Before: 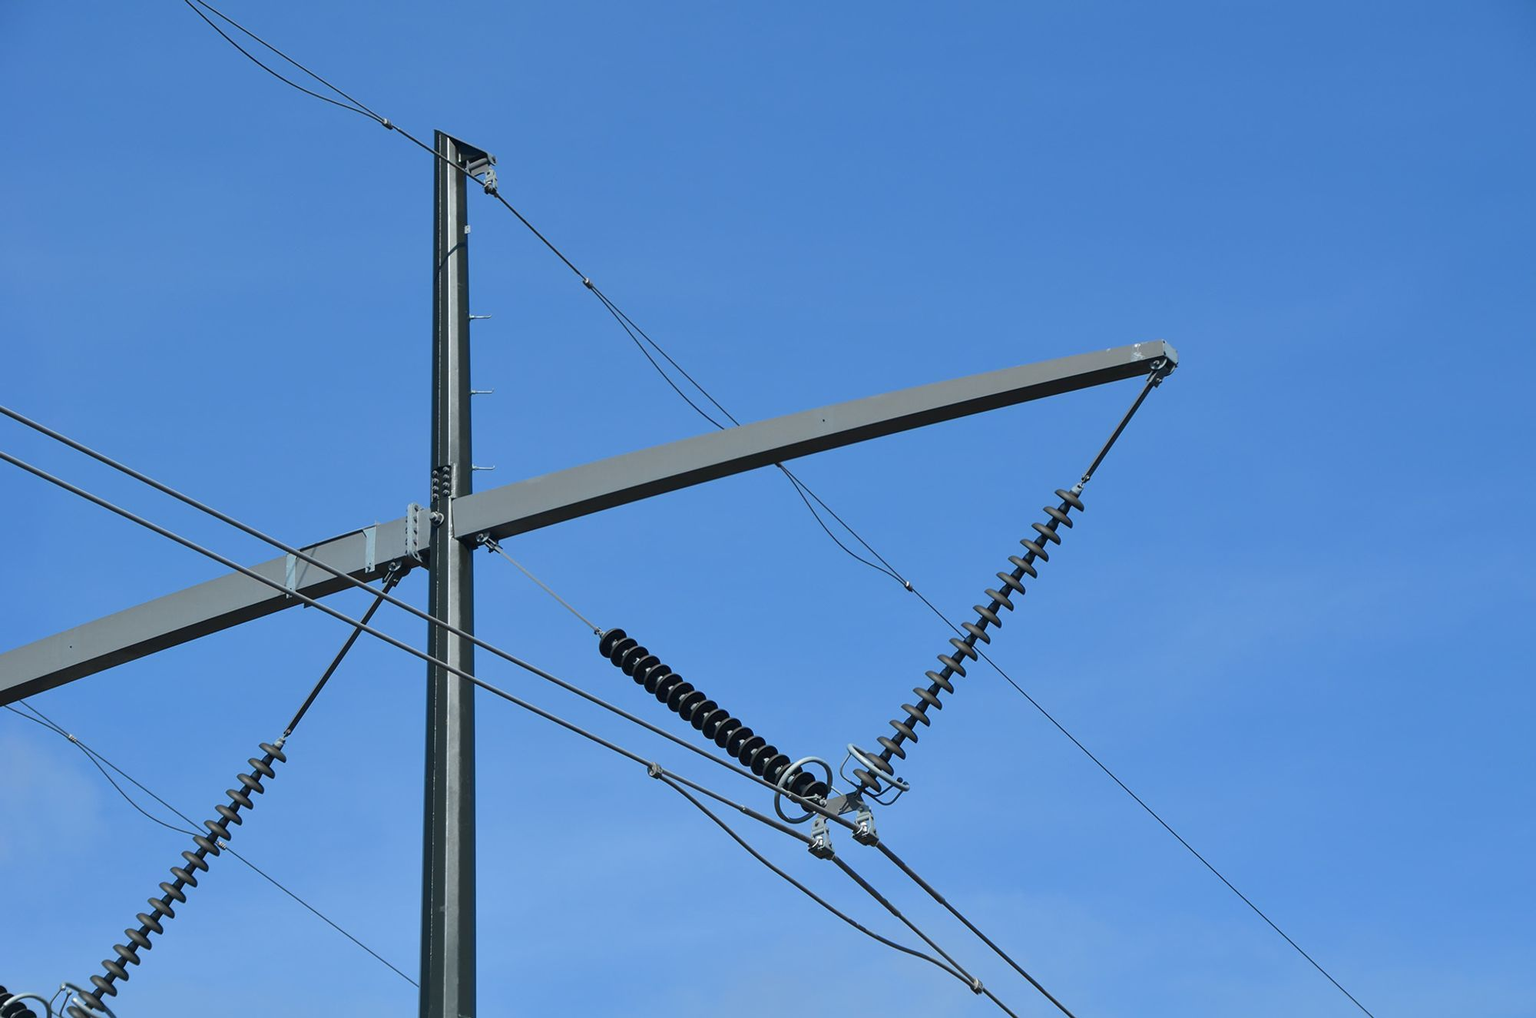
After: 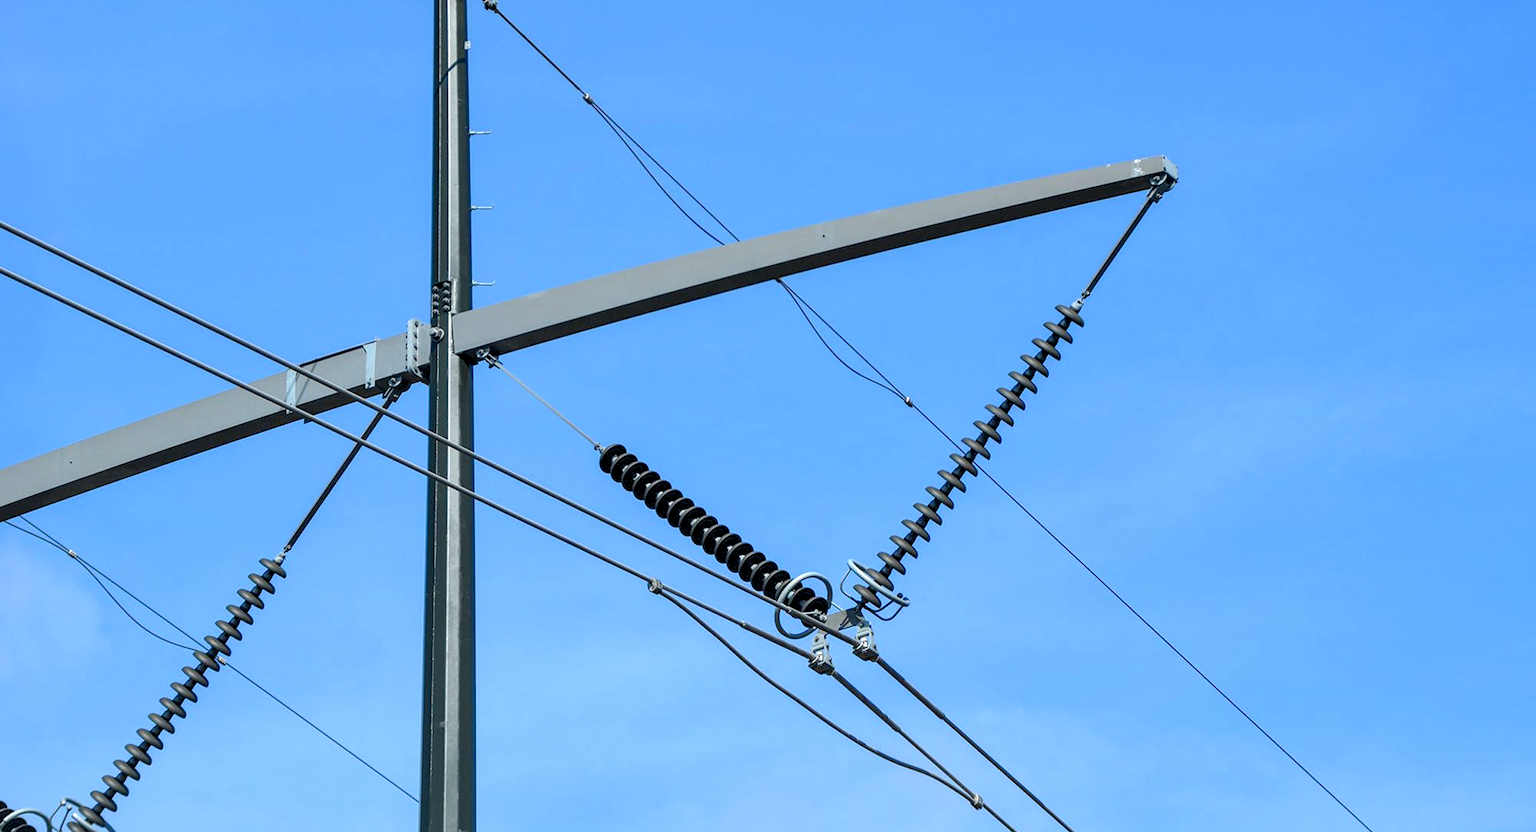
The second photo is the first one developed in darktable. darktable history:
local contrast: highlights 57%, detail 145%
shadows and highlights: radius 128.19, shadows 21.14, highlights -22.07, low approximation 0.01
crop and rotate: top 18.166%
levels: levels [0.044, 0.416, 0.908]
